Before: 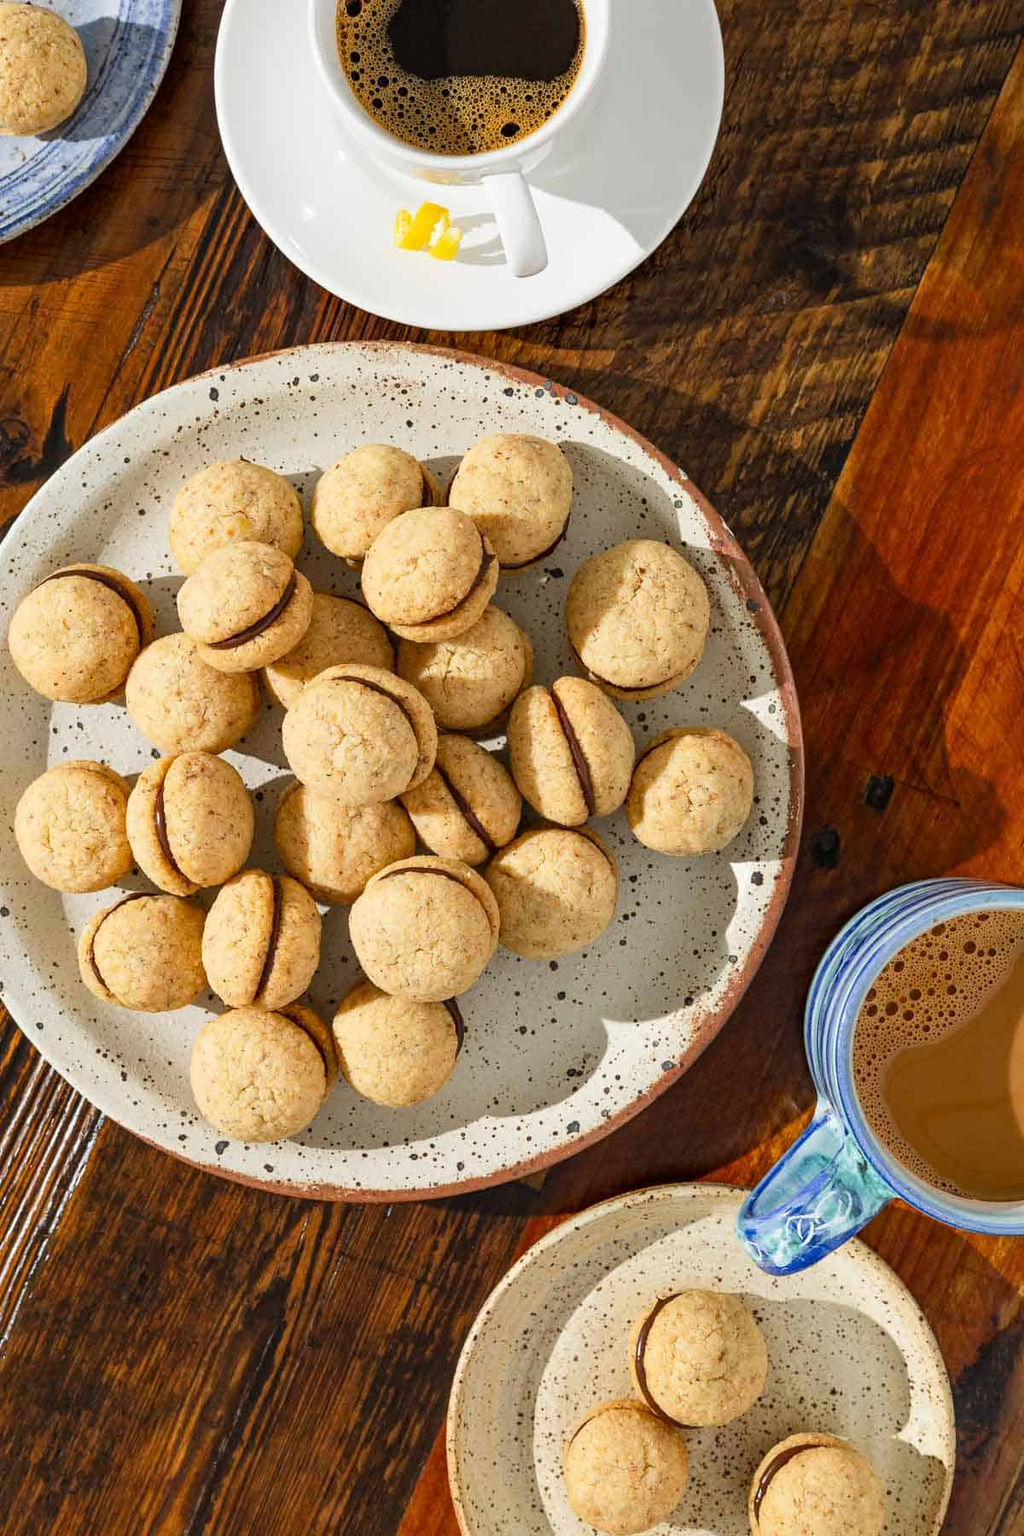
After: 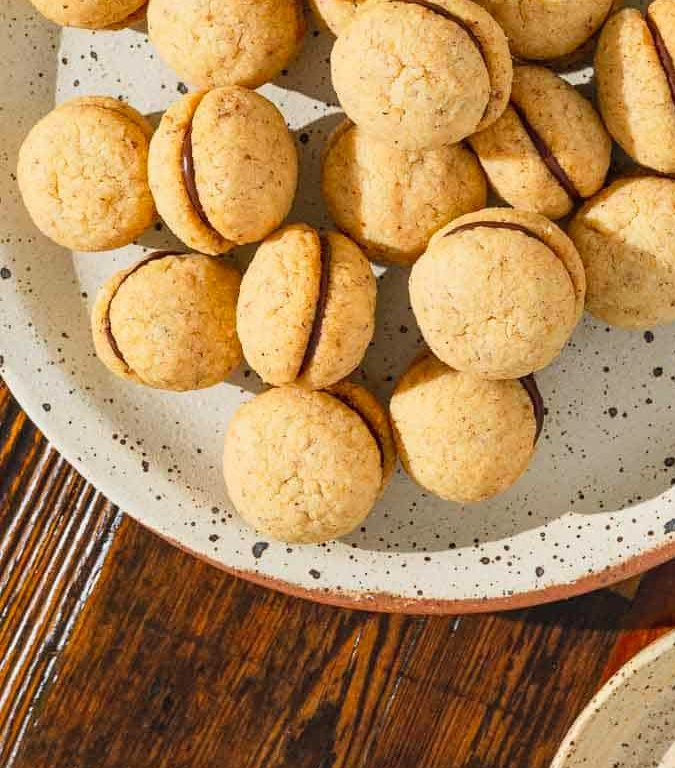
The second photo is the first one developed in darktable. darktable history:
crop: top 44.216%, right 43.698%, bottom 13.11%
contrast brightness saturation: contrast 0.071, brightness 0.083, saturation 0.177
exposure: exposure -0.141 EV, compensate exposure bias true, compensate highlight preservation false
